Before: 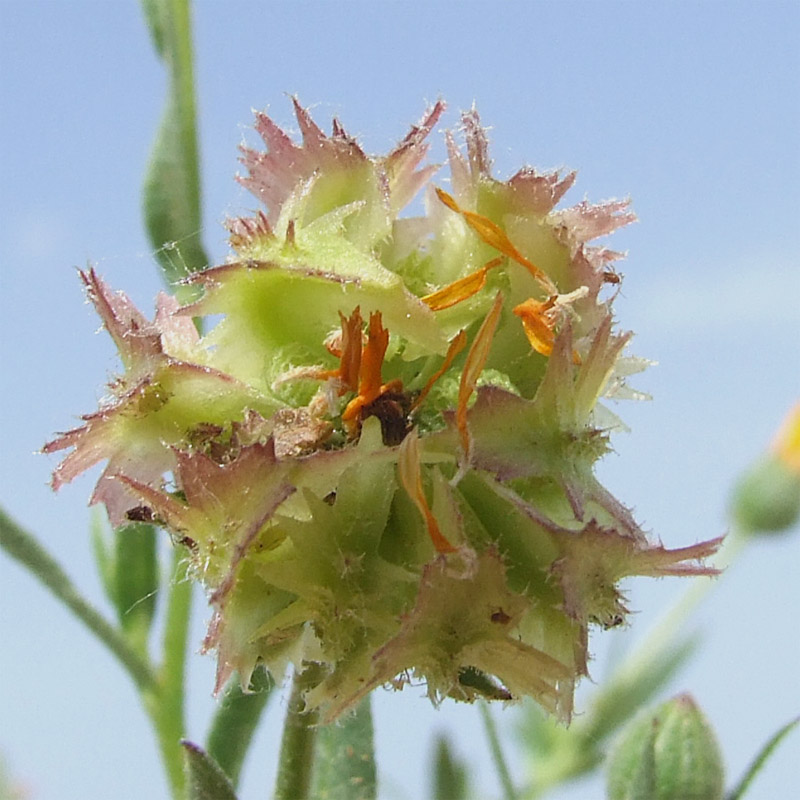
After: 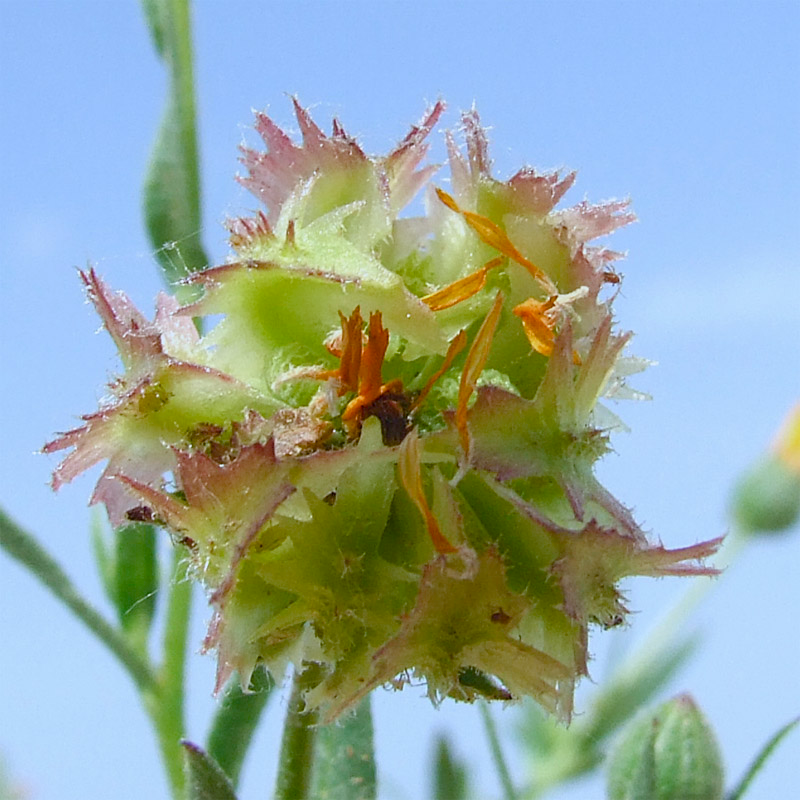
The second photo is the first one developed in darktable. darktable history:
color balance rgb: perceptual saturation grading › global saturation 20%, perceptual saturation grading › highlights -25%, perceptual saturation grading › shadows 50%
color calibration: x 0.37, y 0.382, temperature 4313.32 K
